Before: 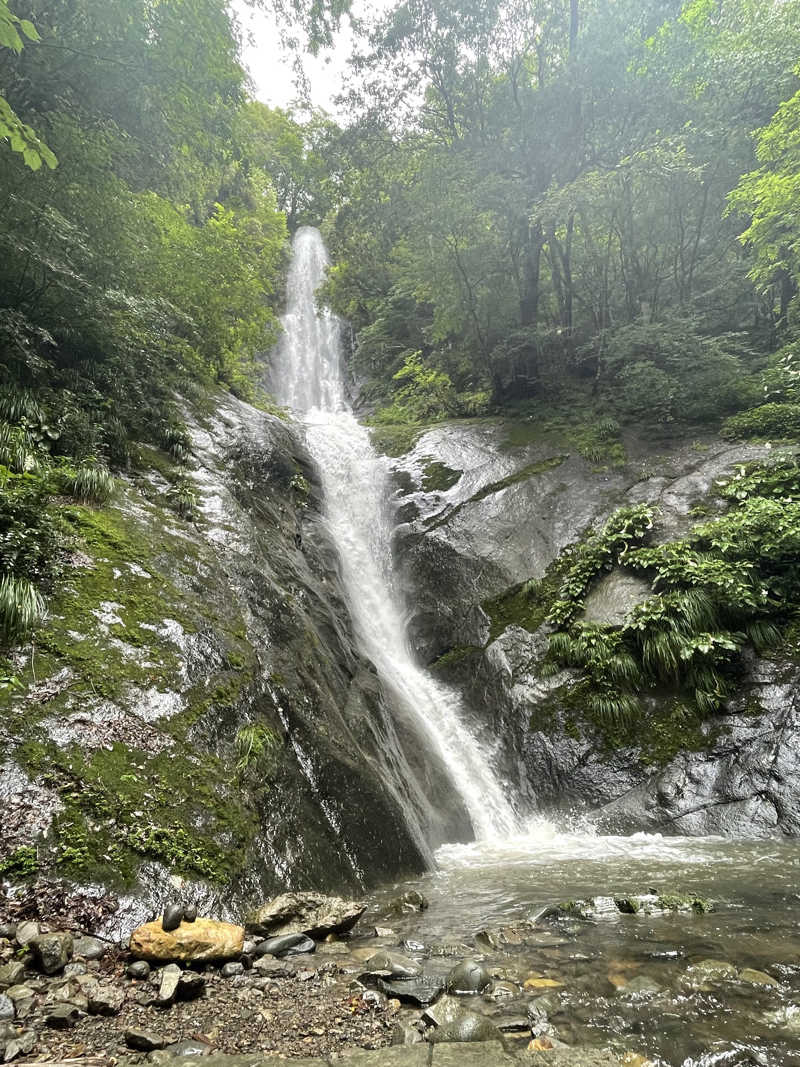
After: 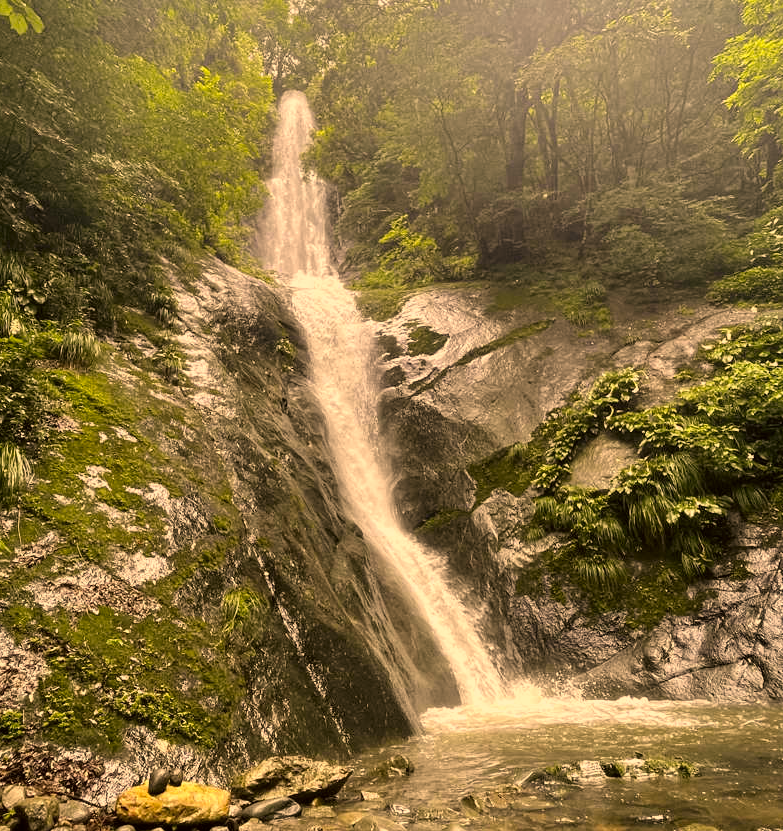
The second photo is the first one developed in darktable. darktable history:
crop and rotate: left 1.814%, top 12.818%, right 0.25%, bottom 9.225%
color correction: highlights a* 17.94, highlights b* 35.39, shadows a* 1.48, shadows b* 6.42, saturation 1.01
